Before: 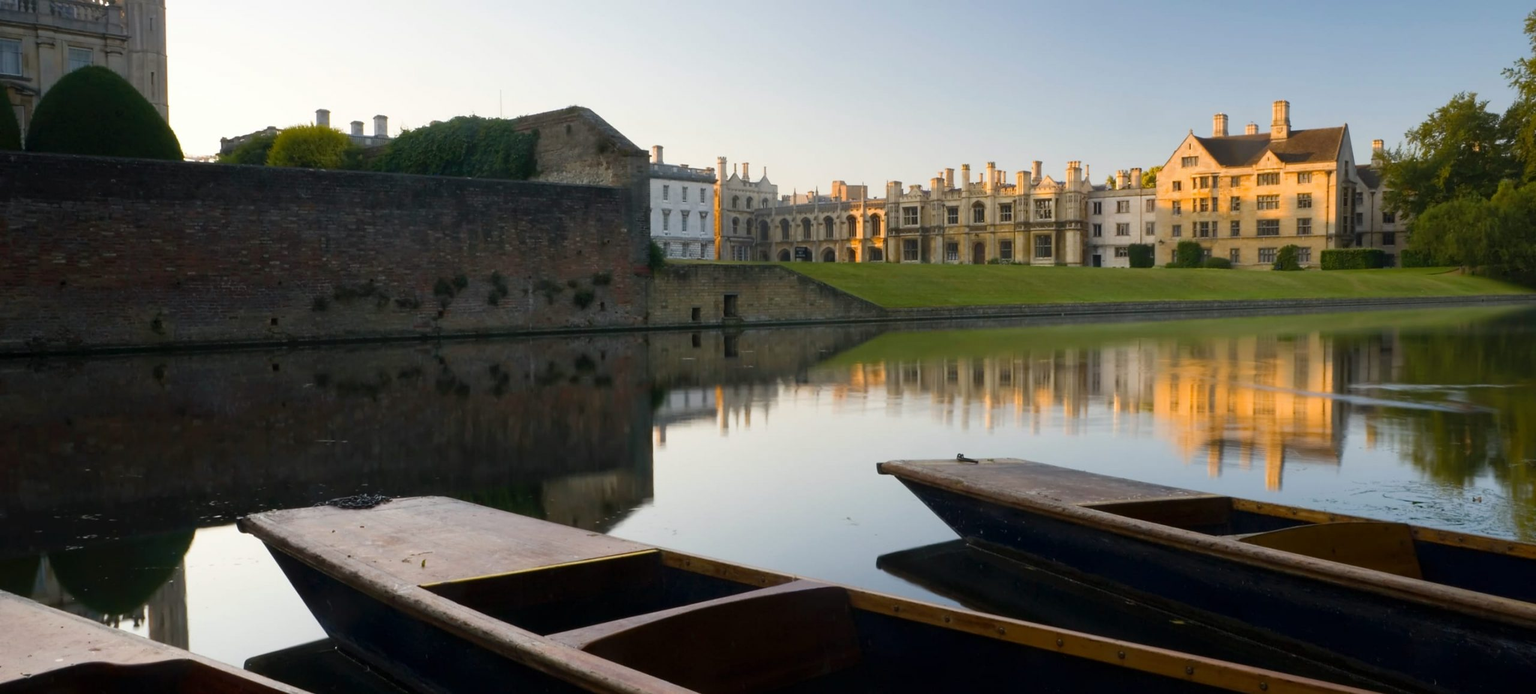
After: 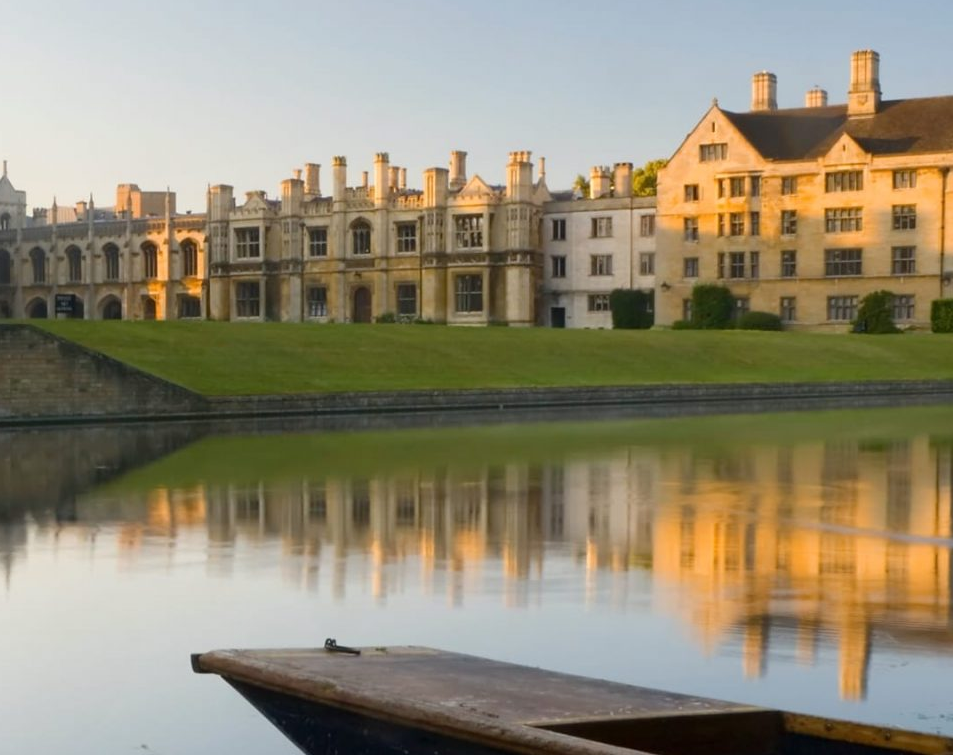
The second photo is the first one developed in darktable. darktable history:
tone equalizer: on, module defaults
crop and rotate: left 49.621%, top 10.133%, right 13.15%, bottom 24.551%
